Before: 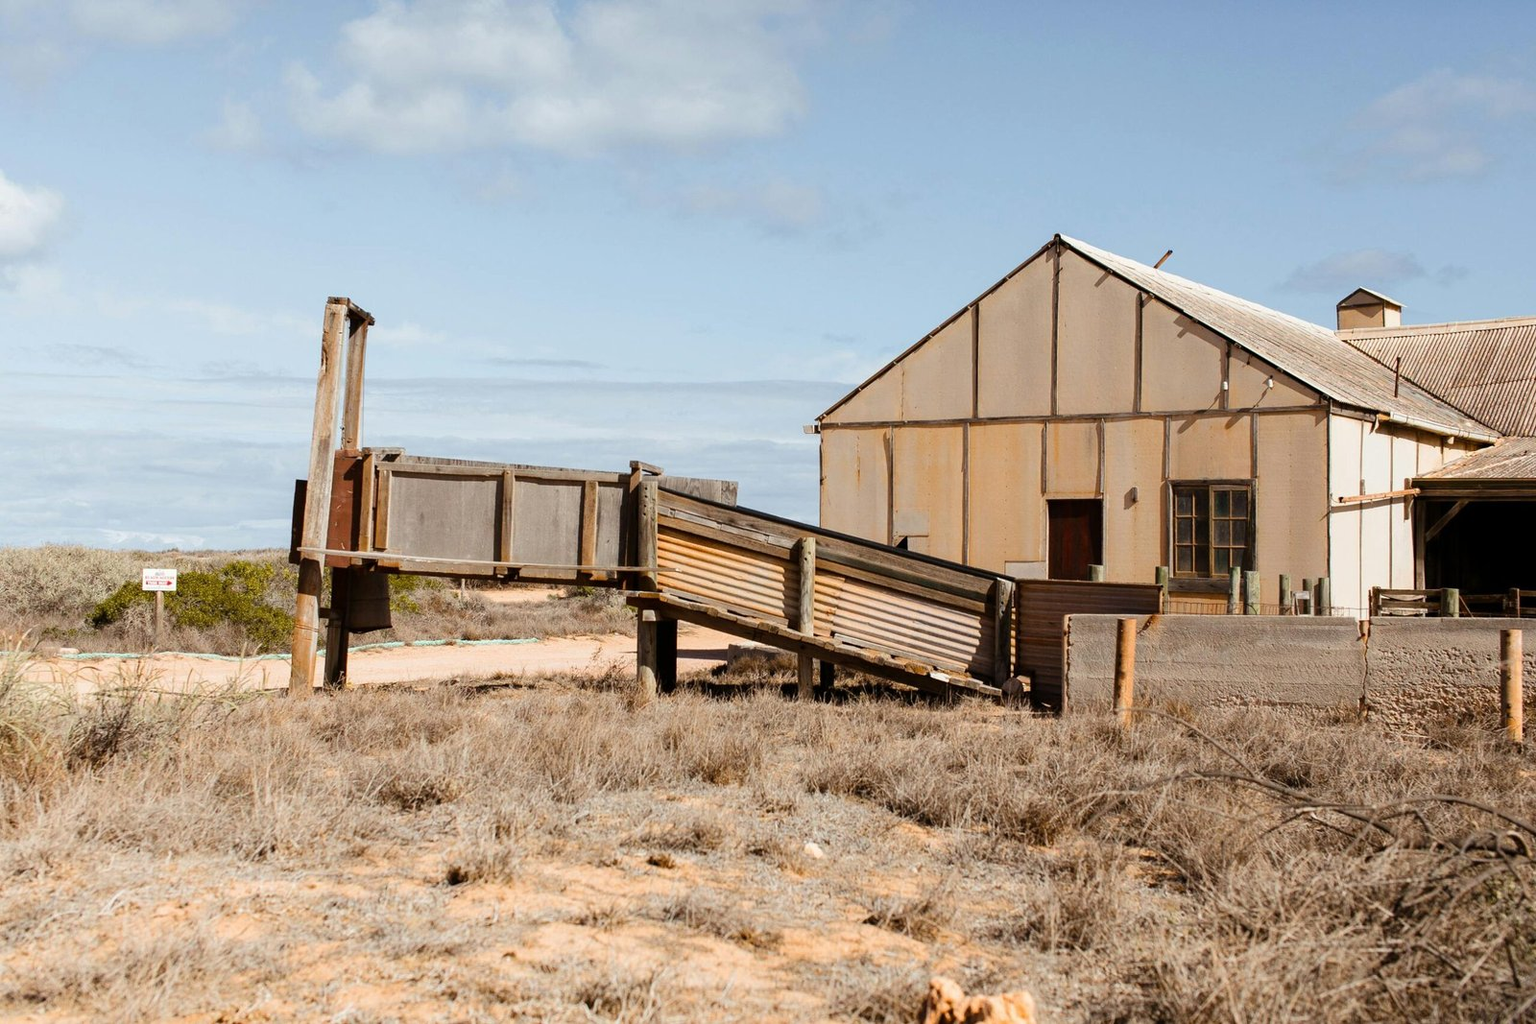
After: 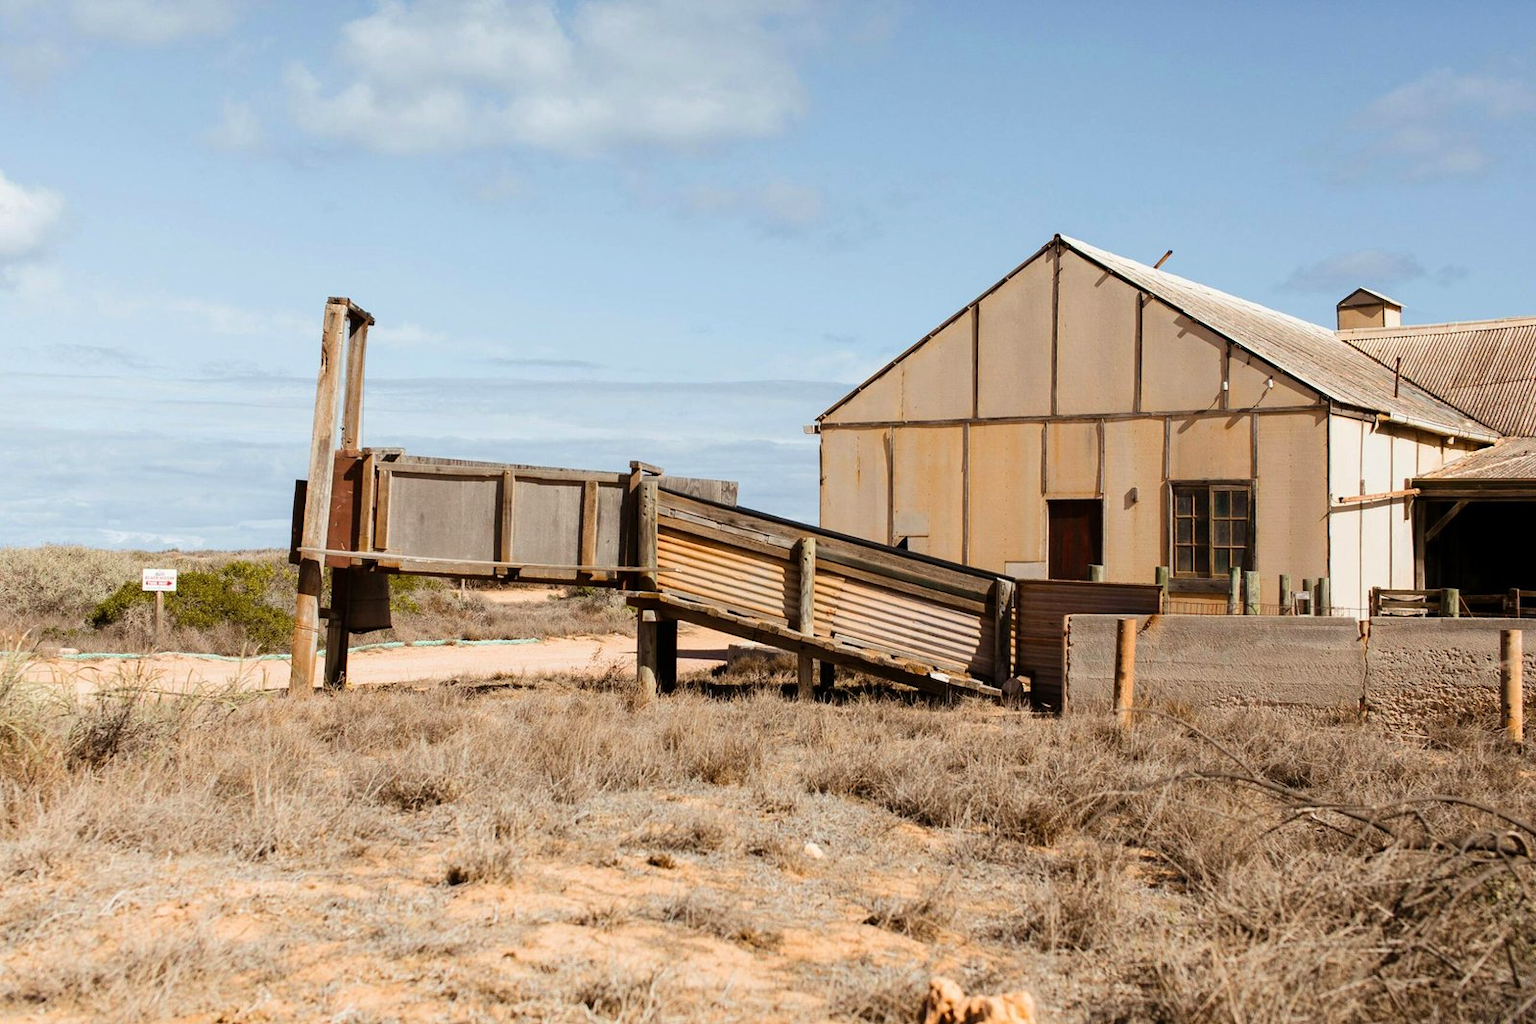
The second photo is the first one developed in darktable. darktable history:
velvia: strength 15.65%
